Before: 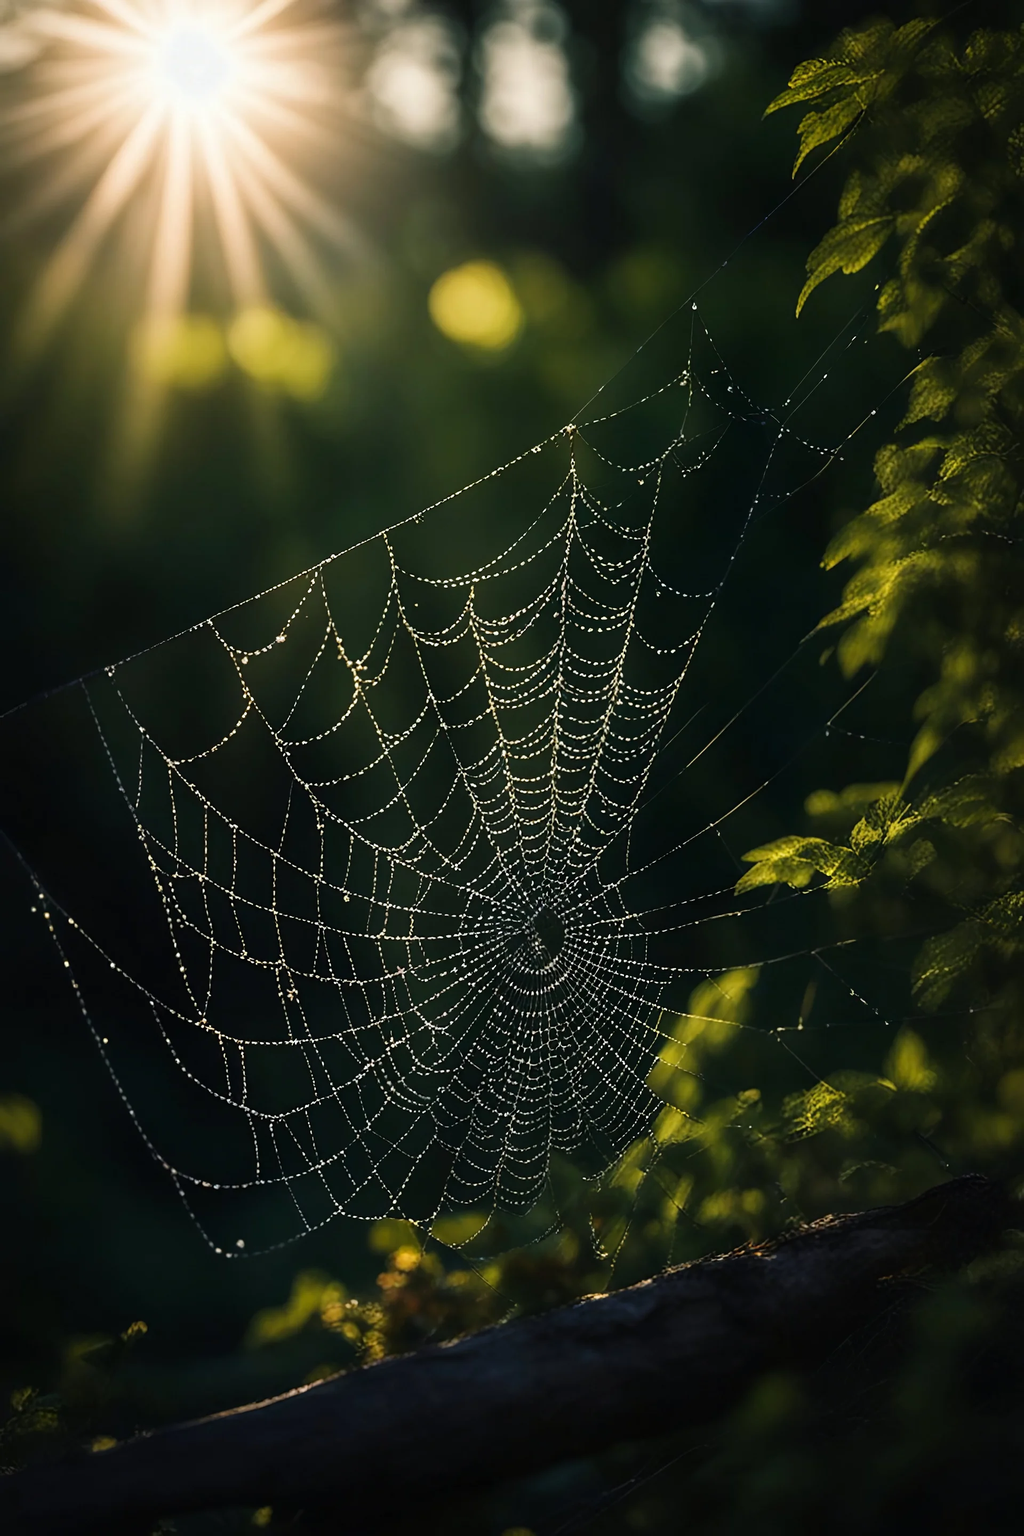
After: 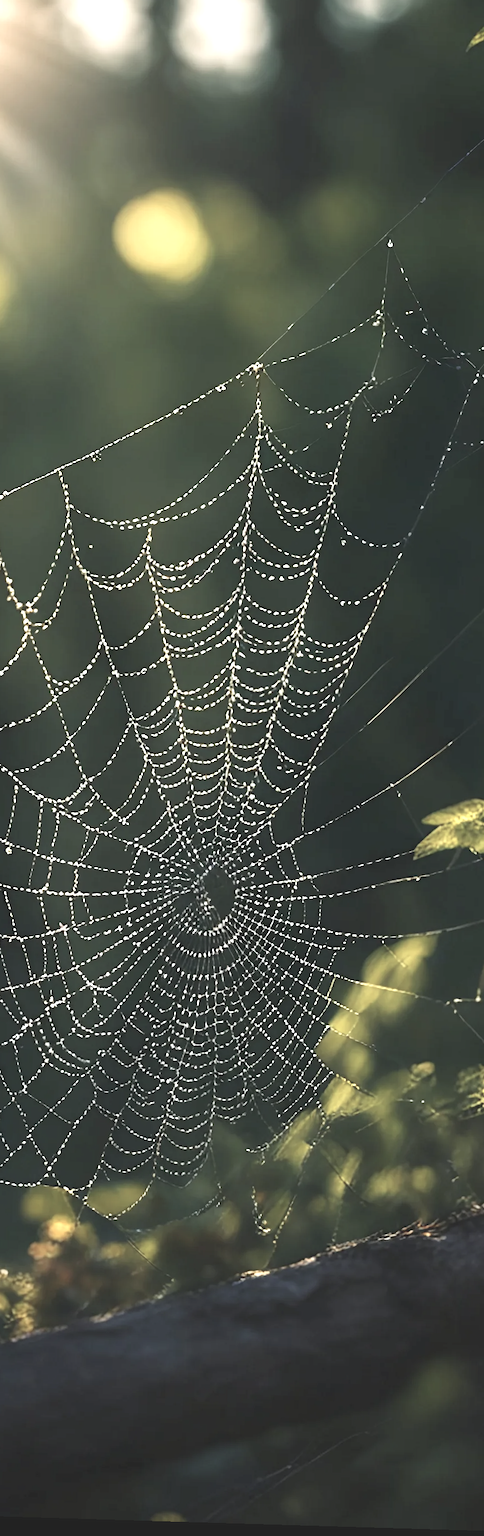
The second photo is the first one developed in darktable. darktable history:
contrast brightness saturation: contrast -0.26, saturation -0.43
rotate and perspective: rotation 1.72°, automatic cropping off
color correction: saturation 0.85
crop: left 33.452%, top 6.025%, right 23.155%
exposure: black level correction 0, exposure 1.5 EV, compensate exposure bias true, compensate highlight preservation false
